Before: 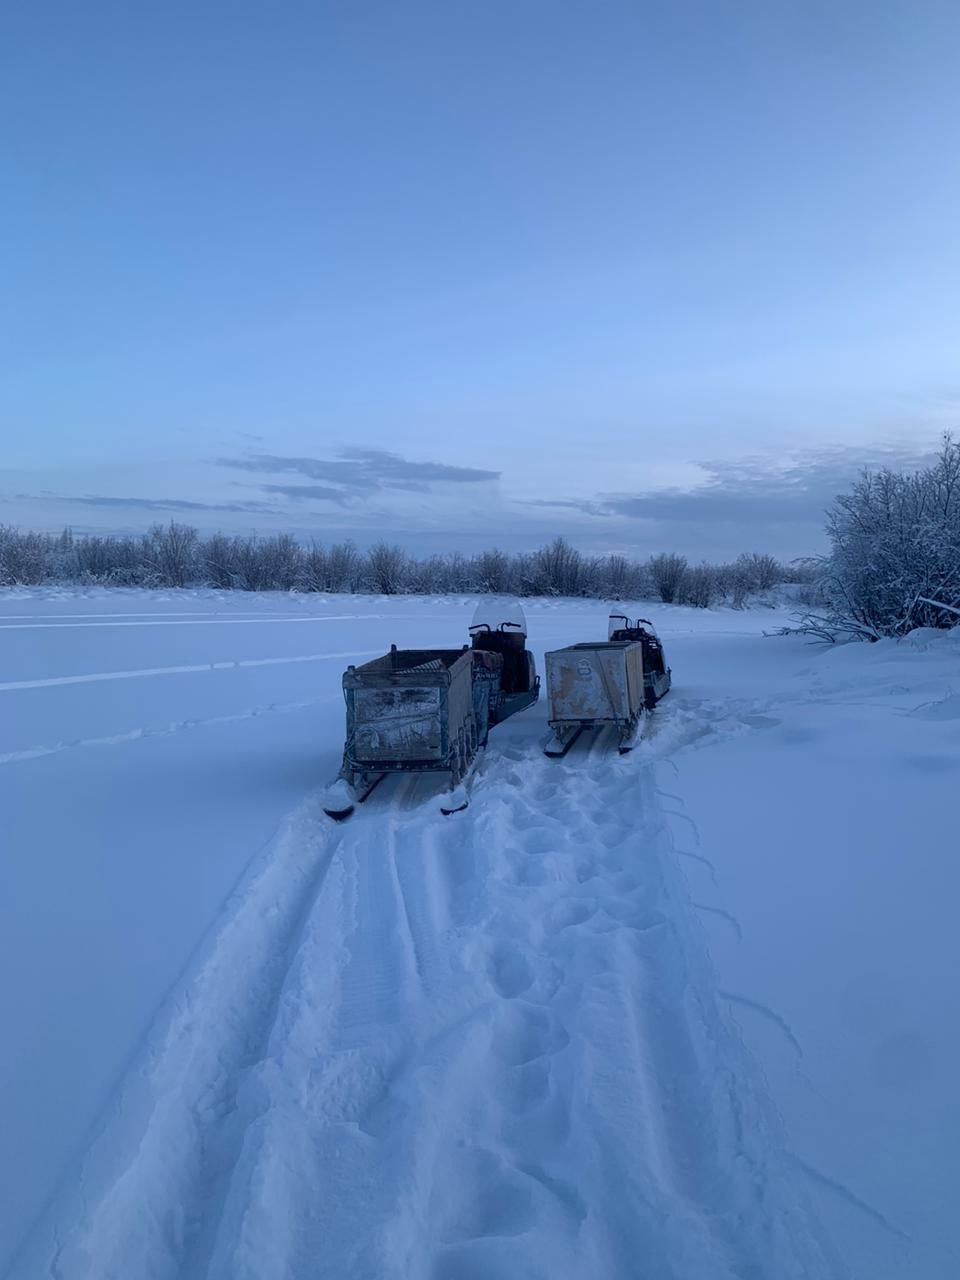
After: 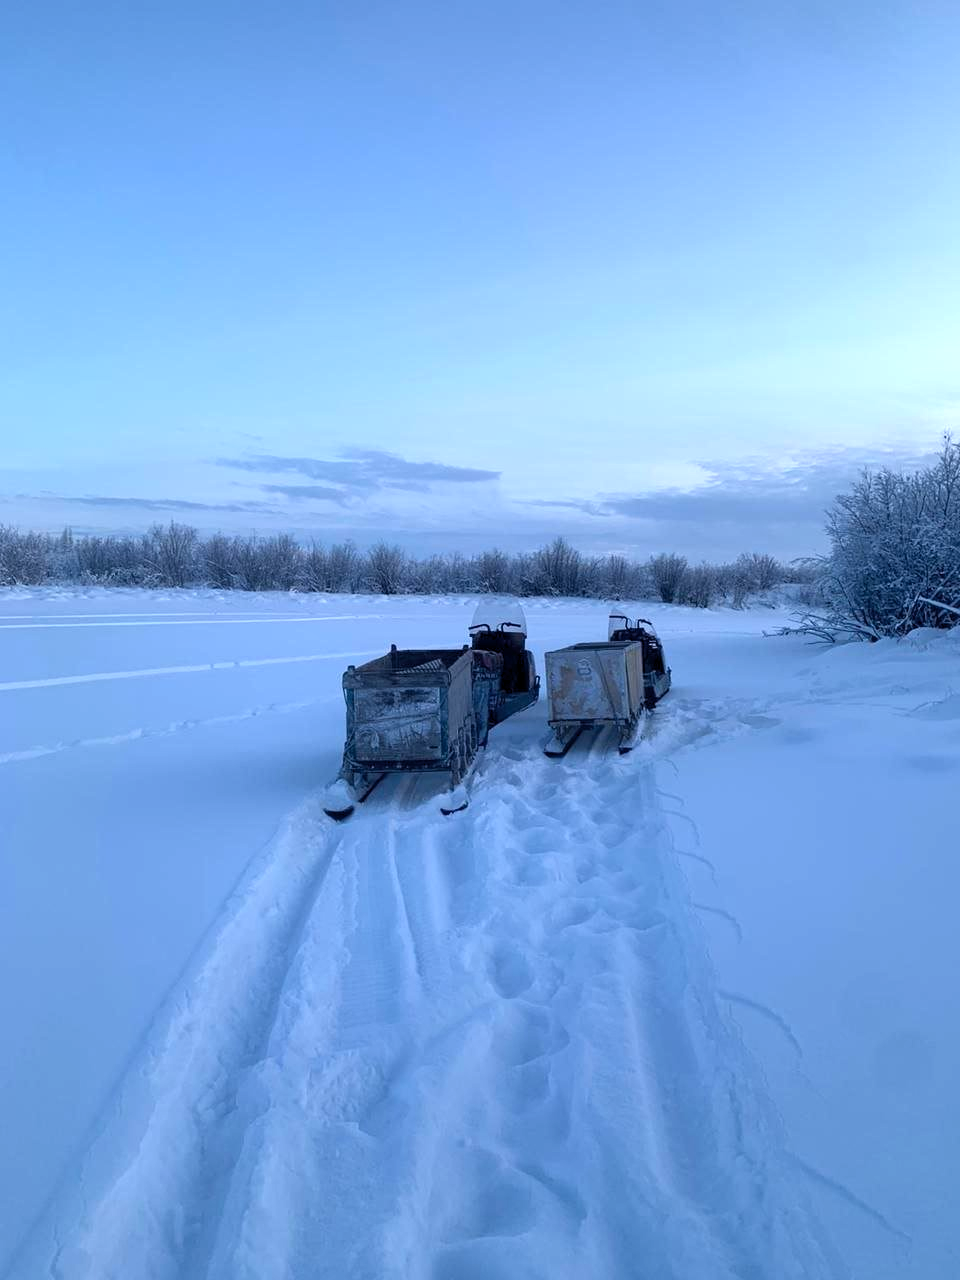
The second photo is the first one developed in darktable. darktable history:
levels: mode automatic, black 0.023%, white 99.97%, levels [0.062, 0.494, 0.925]
tone equalizer: on, module defaults
